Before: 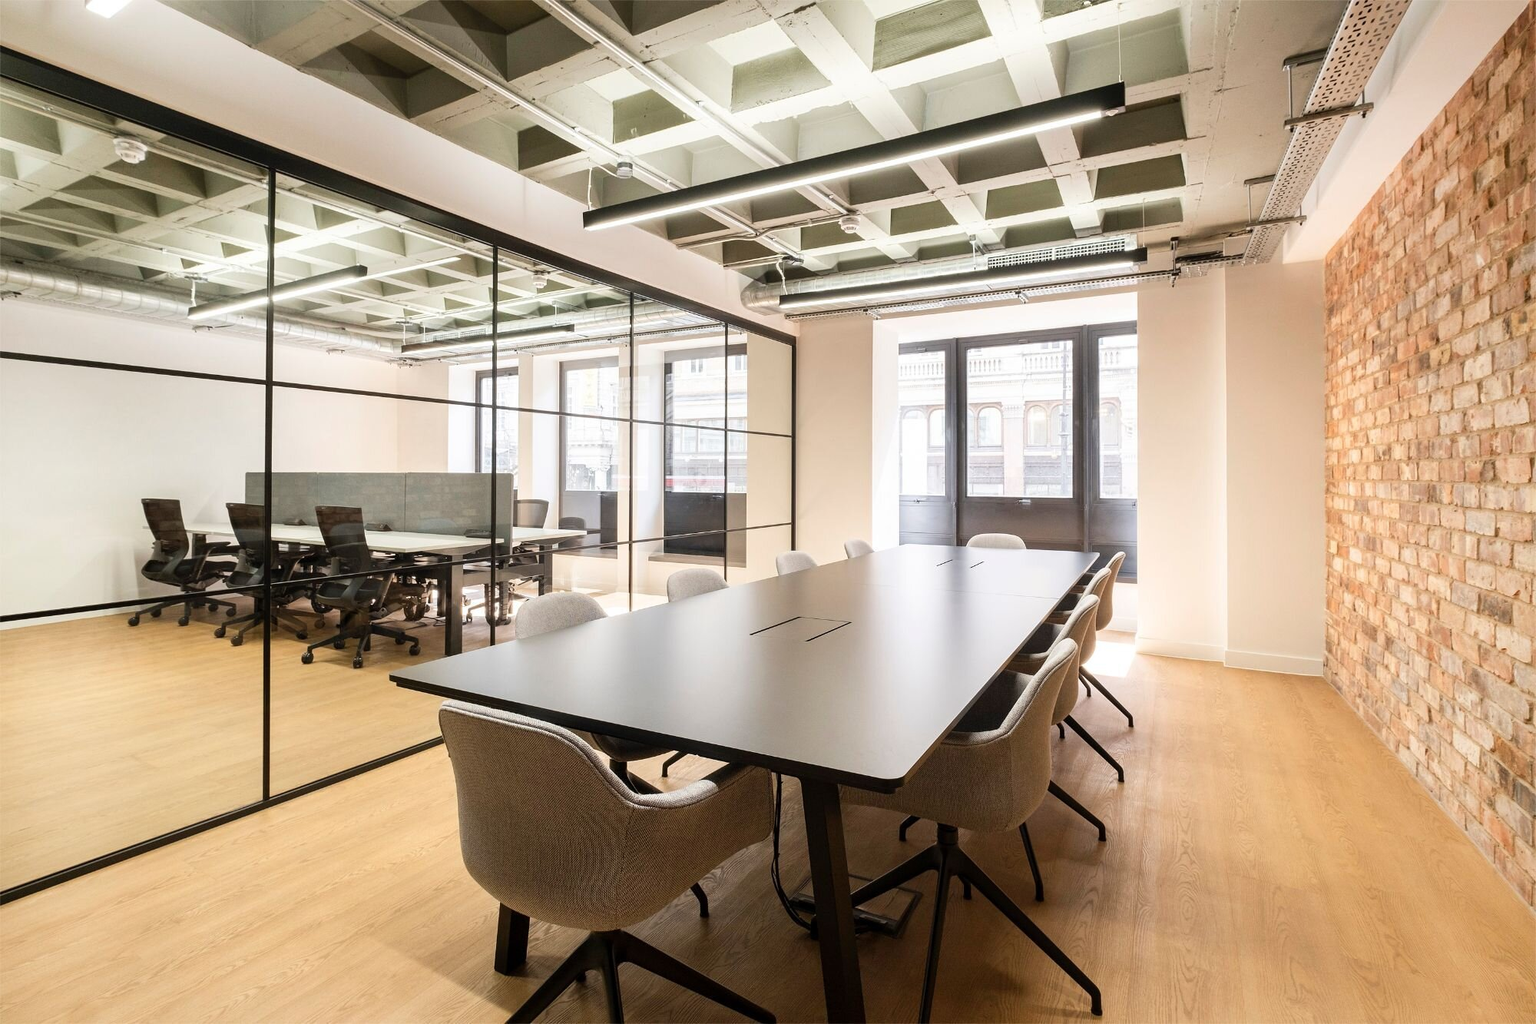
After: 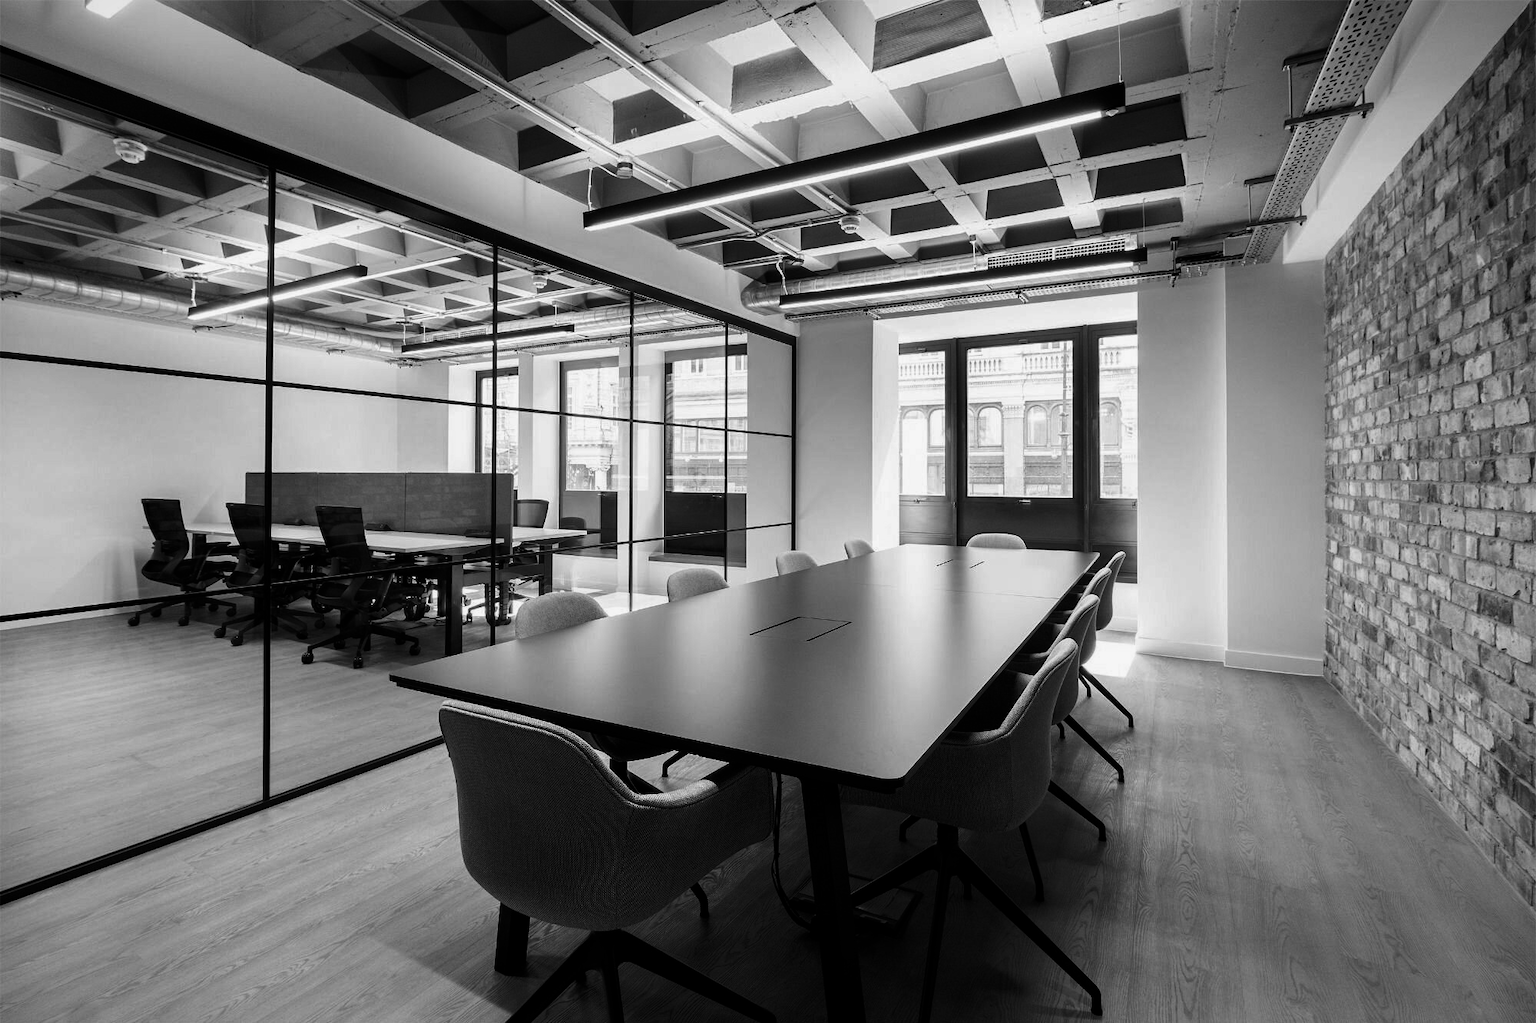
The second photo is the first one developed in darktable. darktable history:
vignetting: fall-off start 100%, brightness -0.282, width/height ratio 1.31
contrast brightness saturation: contrast -0.03, brightness -0.59, saturation -1
